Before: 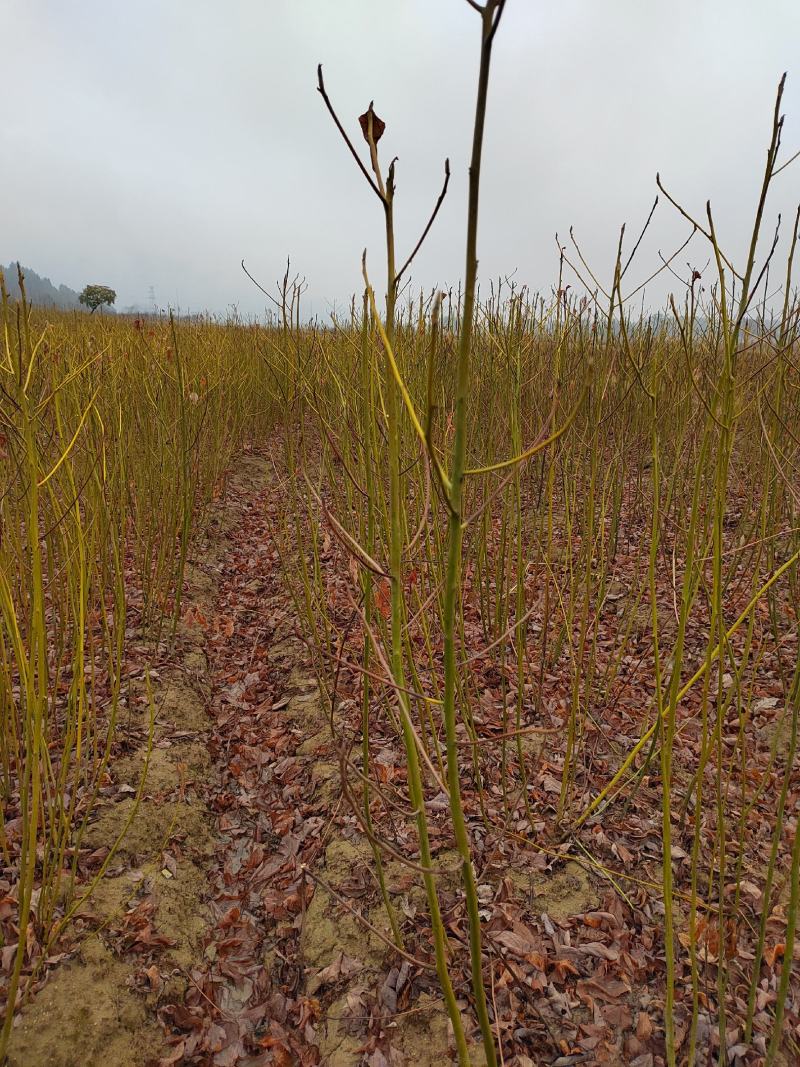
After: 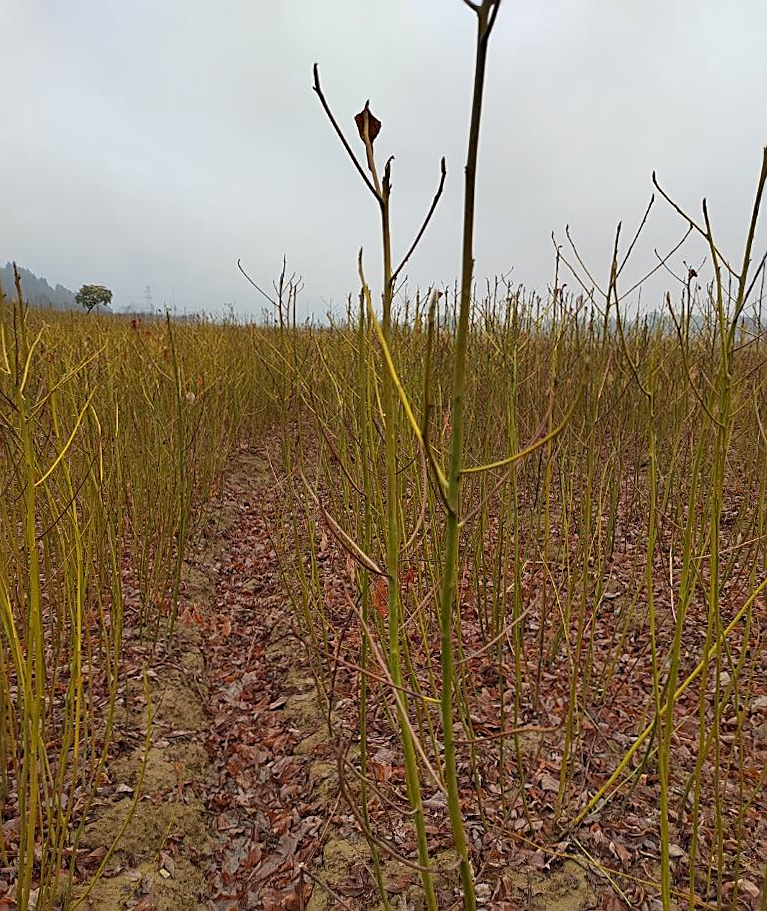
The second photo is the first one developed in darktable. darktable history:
crop and rotate: angle 0.156°, left 0.228%, right 3.465%, bottom 14.26%
sharpen: on, module defaults
